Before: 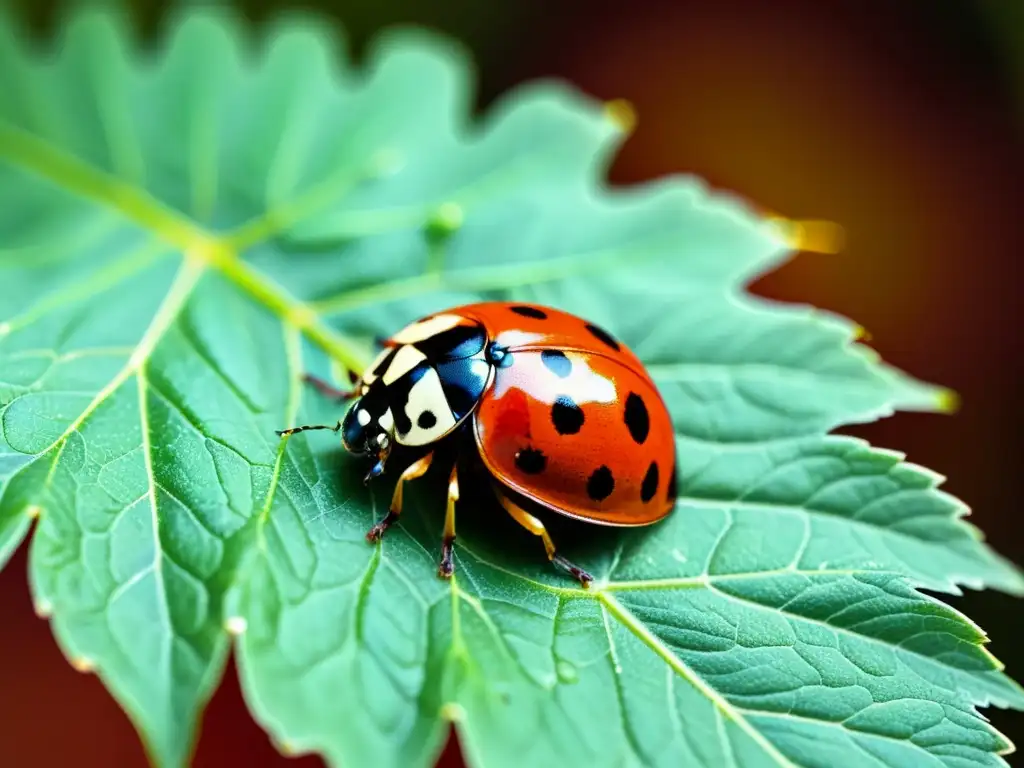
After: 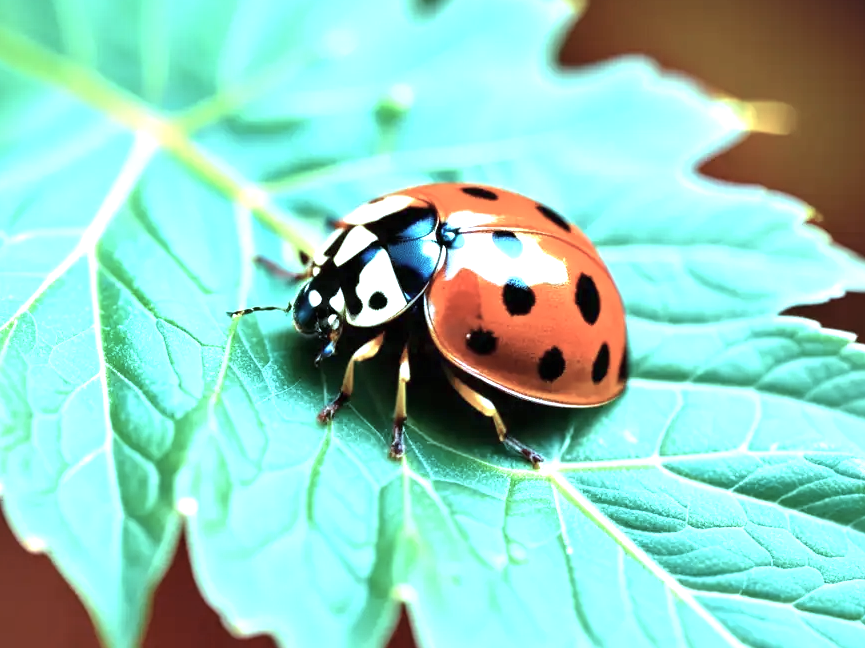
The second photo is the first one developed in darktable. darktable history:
crop and rotate: left 4.842%, top 15.51%, right 10.668%
color correction: highlights a* -12.64, highlights b* -18.1, saturation 0.7
exposure: black level correction 0, exposure 1 EV, compensate exposure bias true, compensate highlight preservation false
